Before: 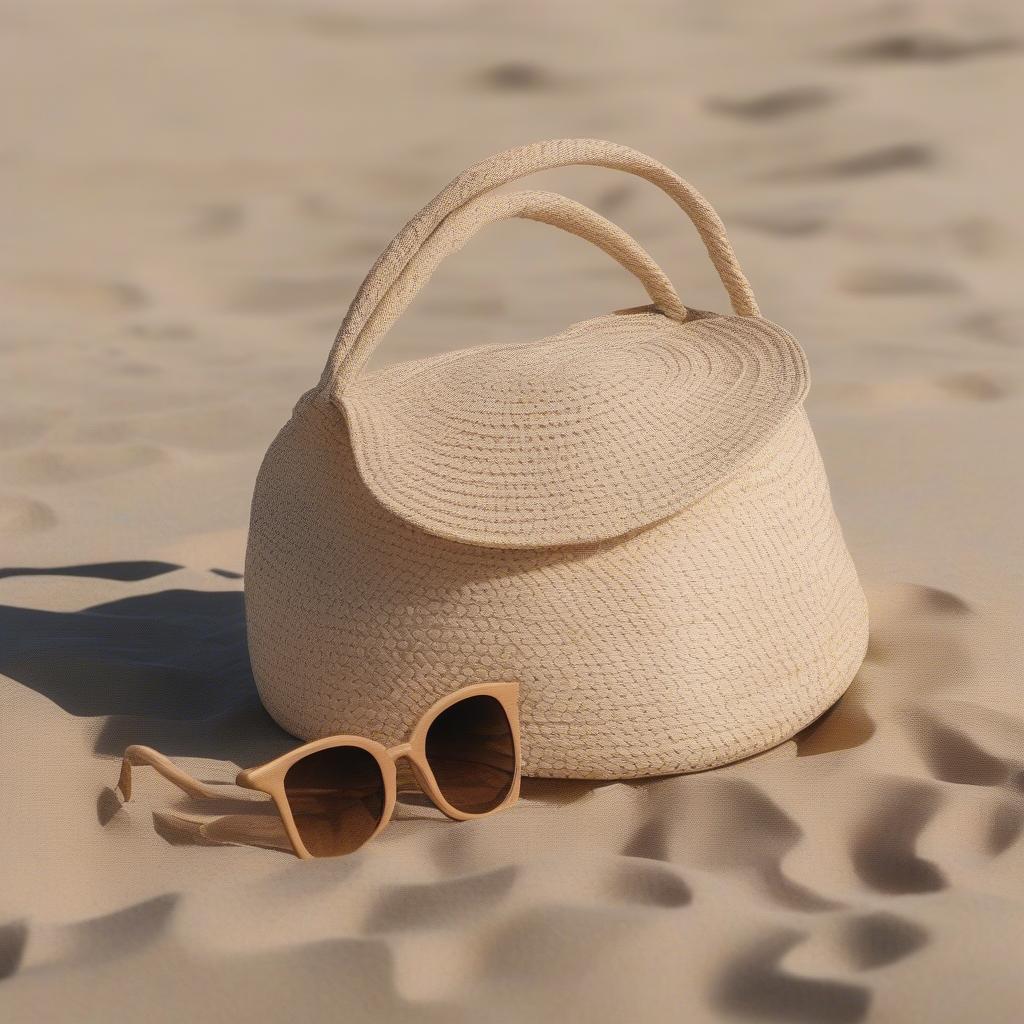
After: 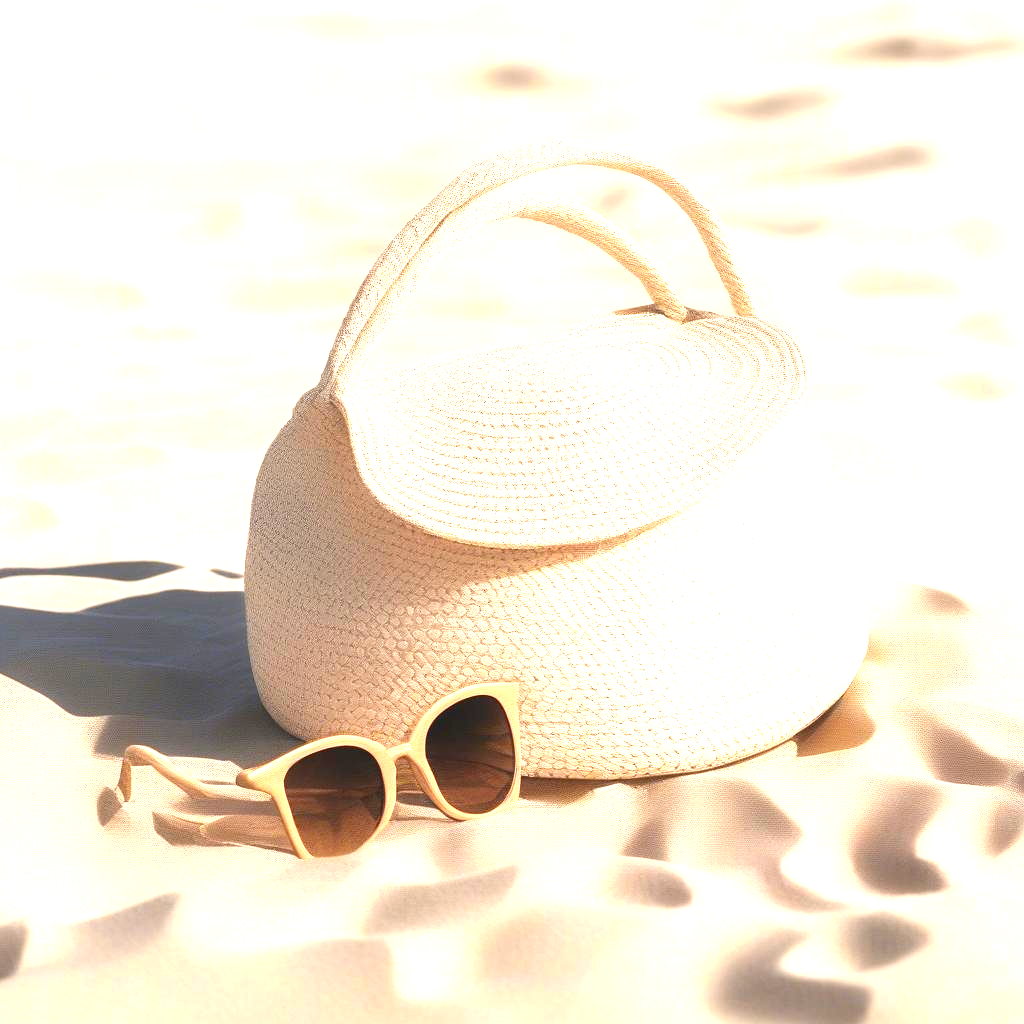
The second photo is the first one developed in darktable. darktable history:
exposure: black level correction 0, exposure 1.895 EV, compensate exposure bias true, compensate highlight preservation false
